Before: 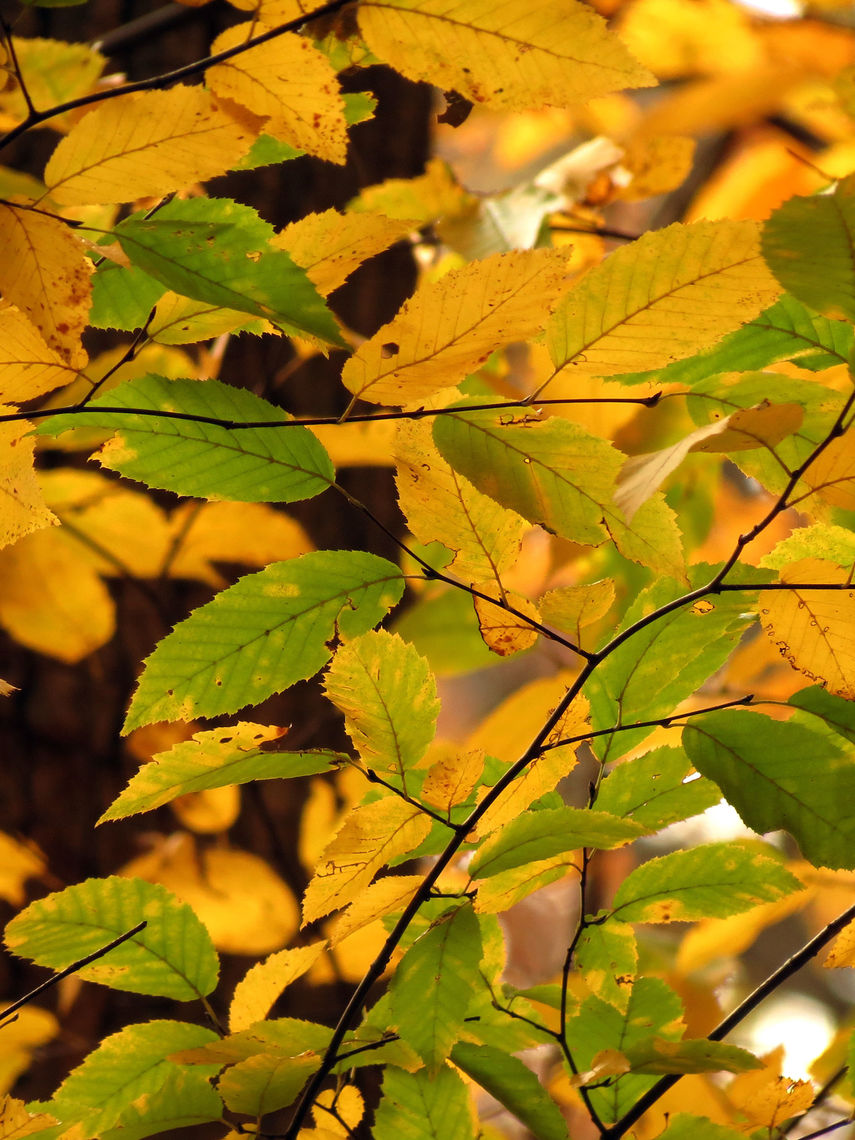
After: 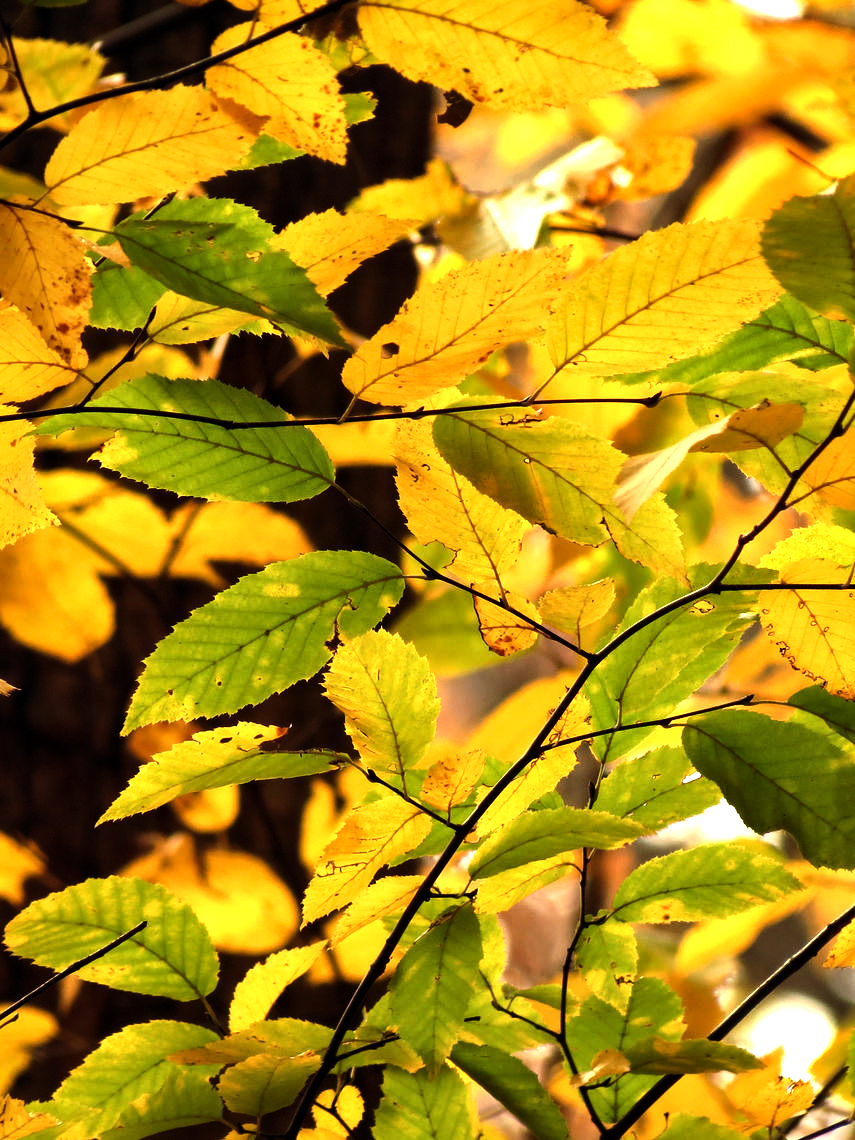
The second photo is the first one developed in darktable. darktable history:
tone equalizer: -8 EV -1.08 EV, -7 EV -1.01 EV, -6 EV -0.867 EV, -5 EV -0.578 EV, -3 EV 0.578 EV, -2 EV 0.867 EV, -1 EV 1.01 EV, +0 EV 1.08 EV, edges refinement/feathering 500, mask exposure compensation -1.57 EV, preserve details no
local contrast: mode bilateral grid, contrast 20, coarseness 50, detail 120%, midtone range 0.2
